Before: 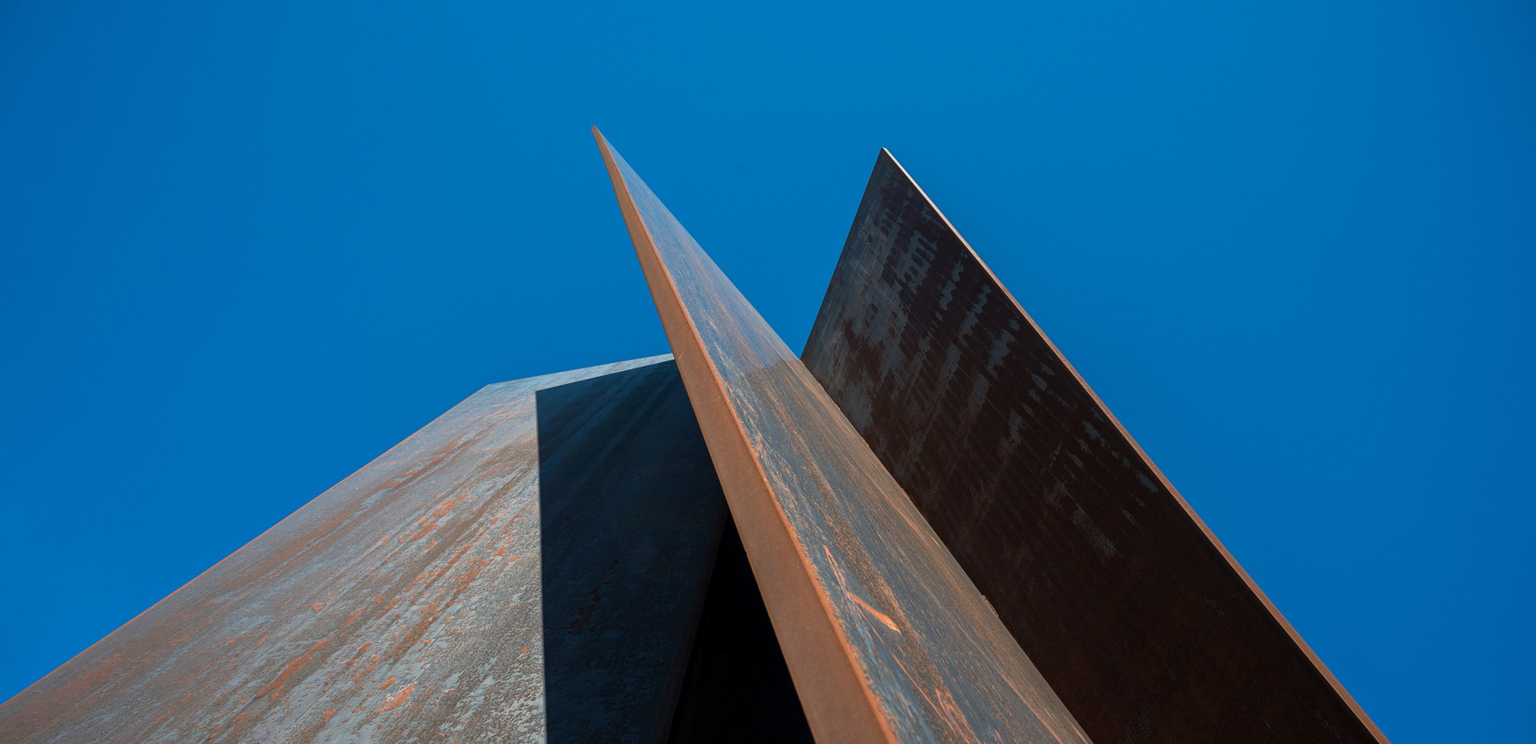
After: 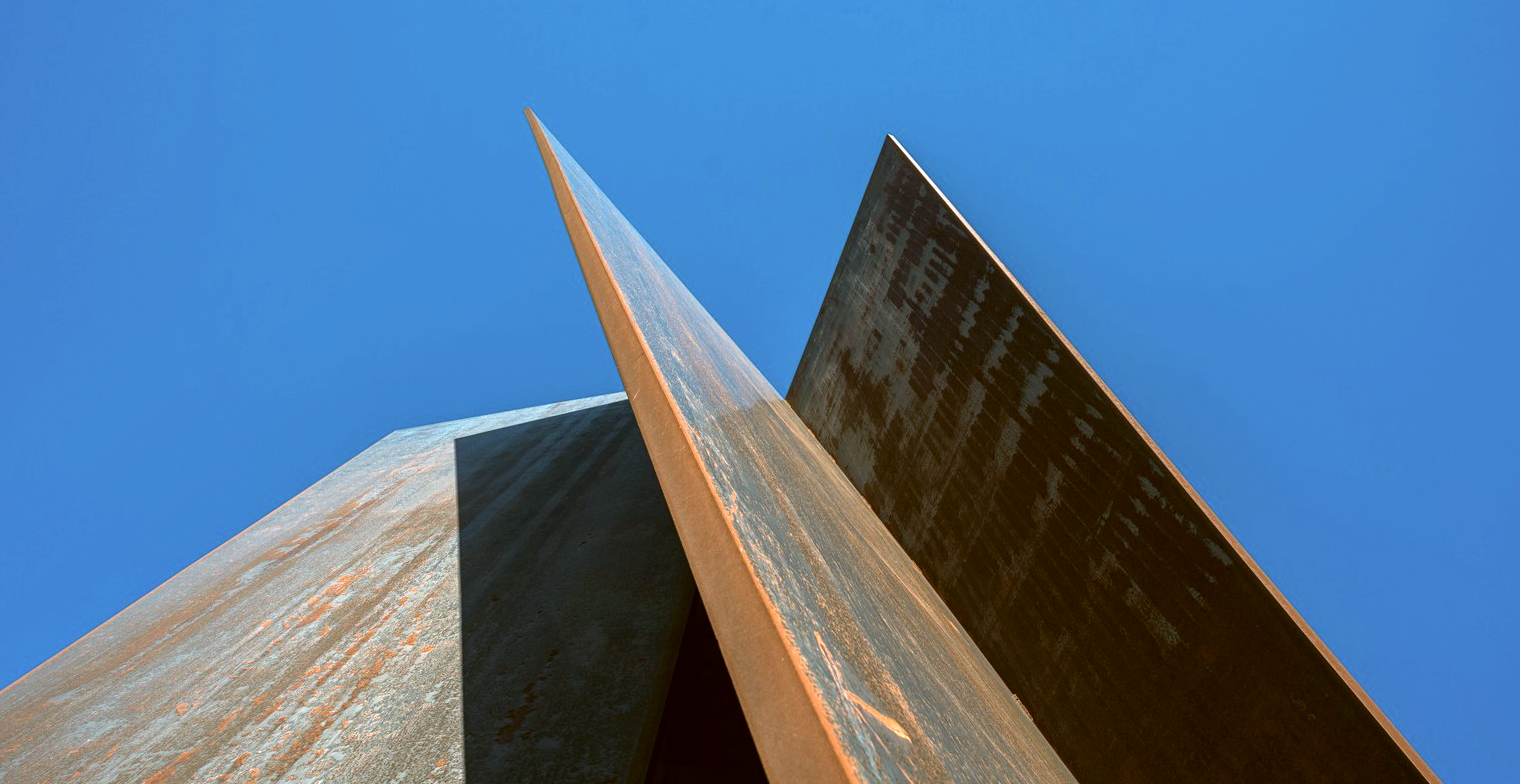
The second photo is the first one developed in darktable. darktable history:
exposure: black level correction 0, exposure 0.7 EV, compensate exposure bias true, compensate highlight preservation false
color calibration: illuminant as shot in camera, x 0.358, y 0.373, temperature 4628.91 K
crop: left 11.225%, top 5.381%, right 9.565%, bottom 10.314%
local contrast: on, module defaults
color correction: highlights a* -1.43, highlights b* 10.12, shadows a* 0.395, shadows b* 19.35
